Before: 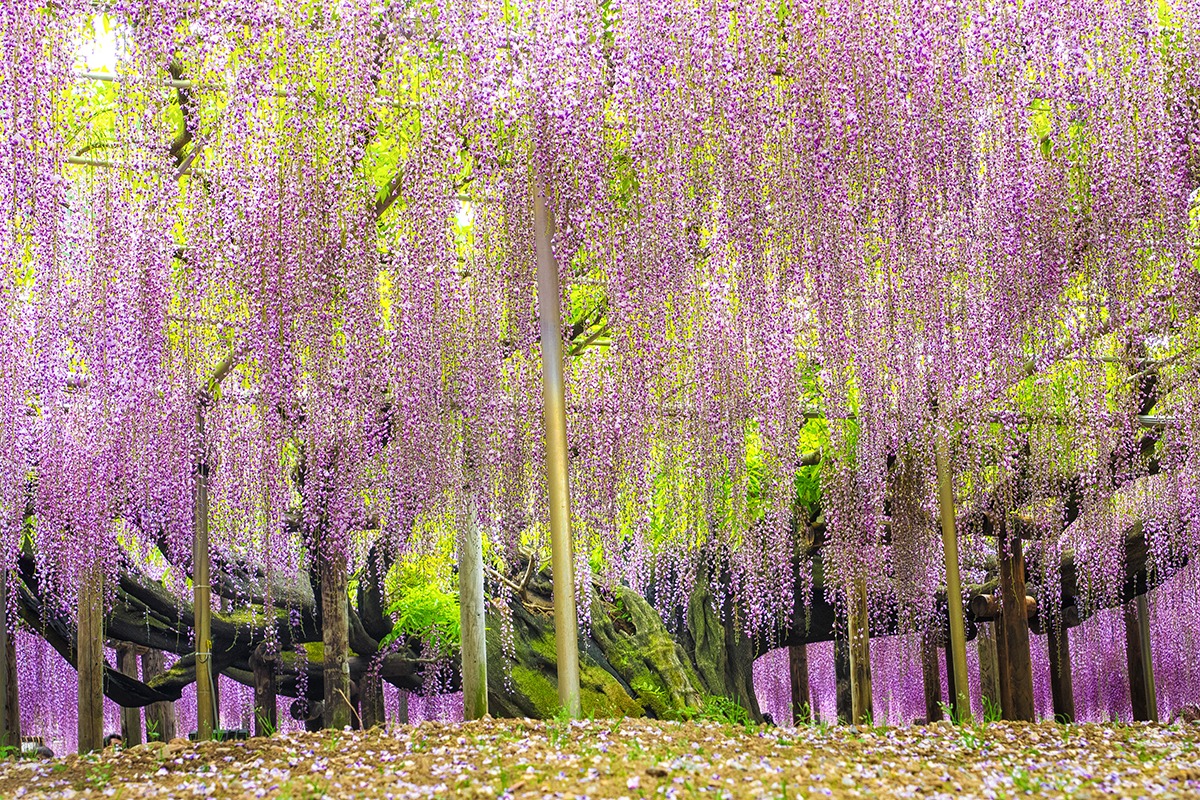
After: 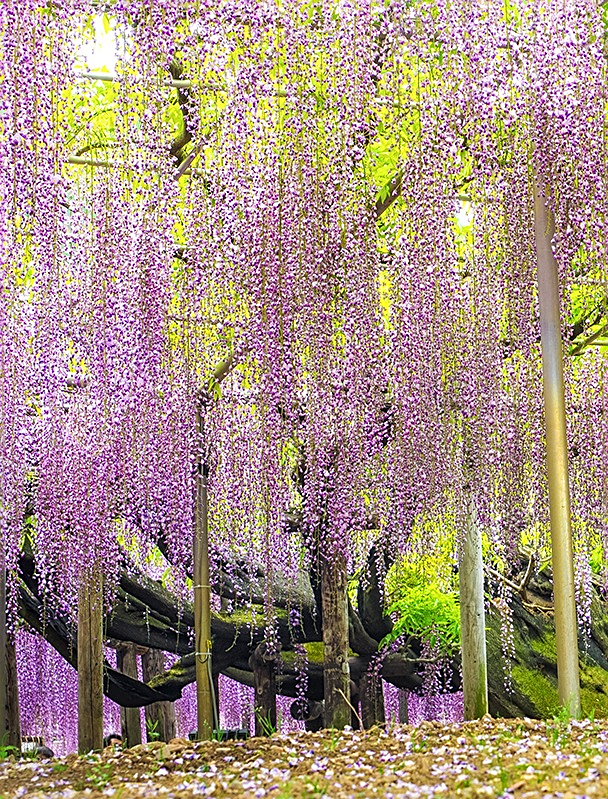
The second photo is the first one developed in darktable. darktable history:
sharpen: on, module defaults
crop and rotate: left 0.012%, top 0%, right 49.292%
